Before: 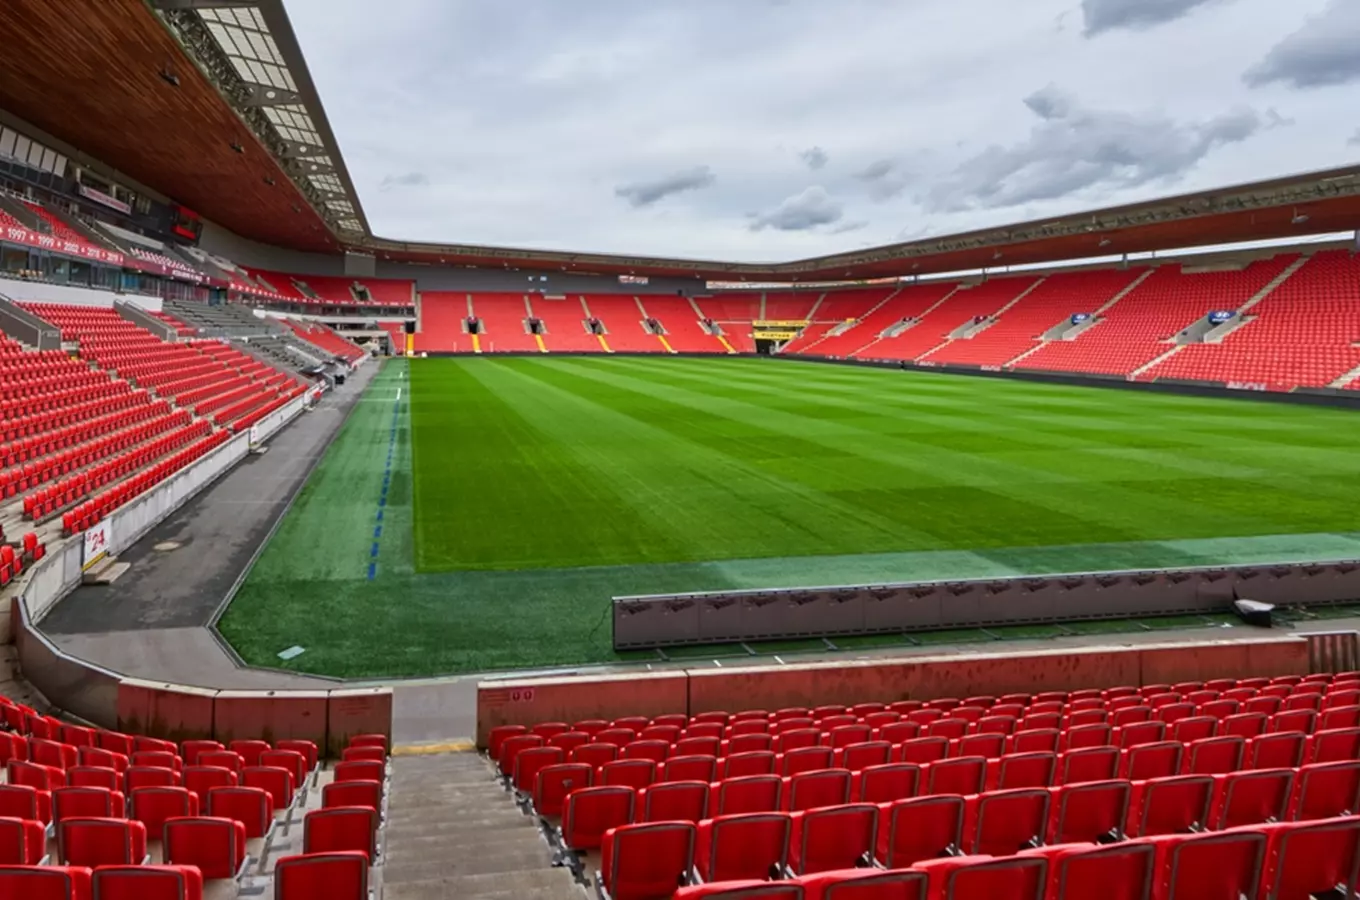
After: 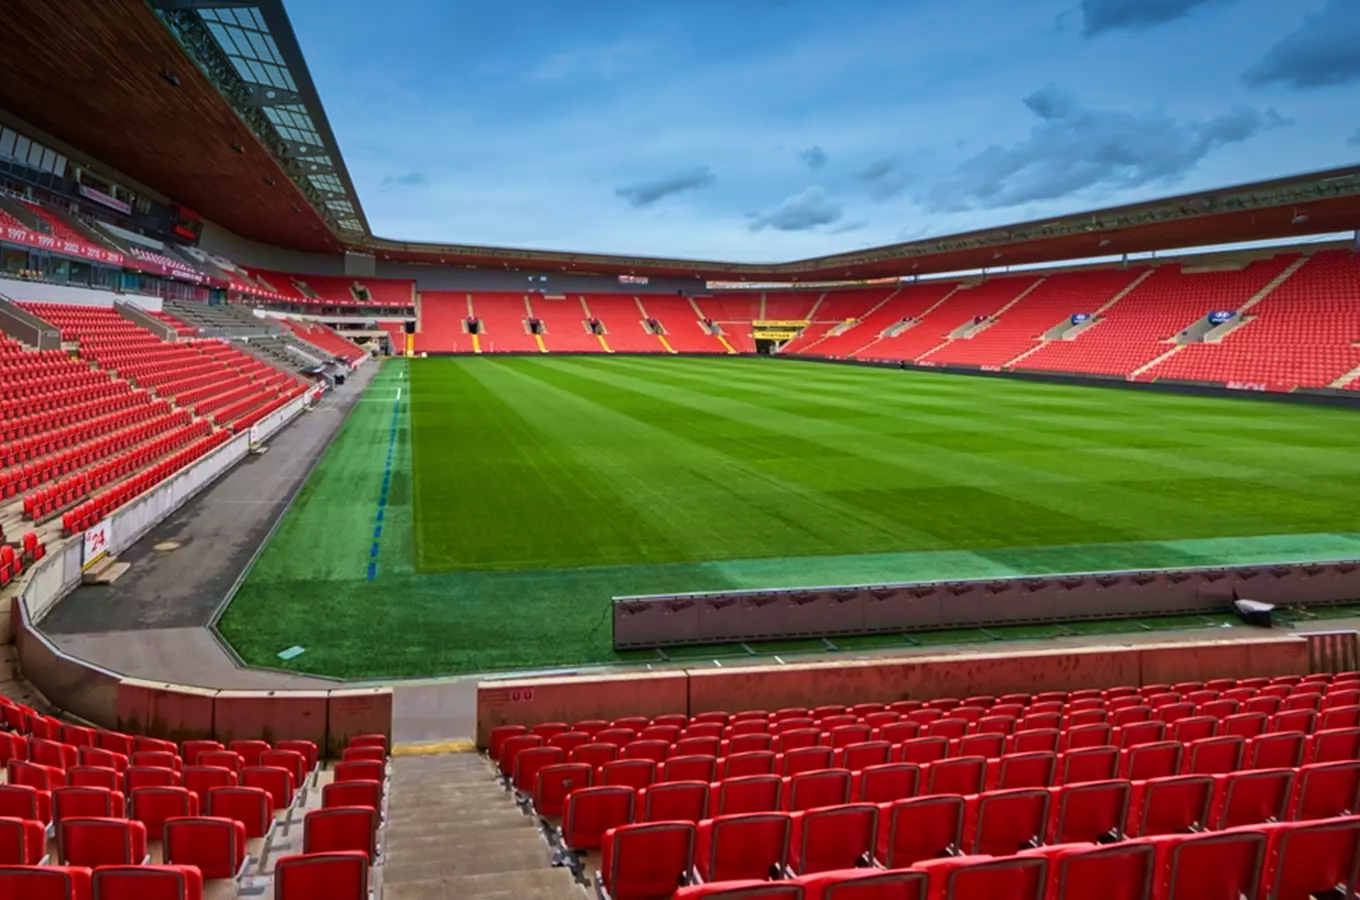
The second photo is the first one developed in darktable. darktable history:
graduated density: density 2.02 EV, hardness 44%, rotation 0.374°, offset 8.21, hue 208.8°, saturation 97%
velvia: strength 56%
vignetting: fall-off start 97.52%, fall-off radius 100%, brightness -0.574, saturation 0, center (-0.027, 0.404), width/height ratio 1.368, unbound false
